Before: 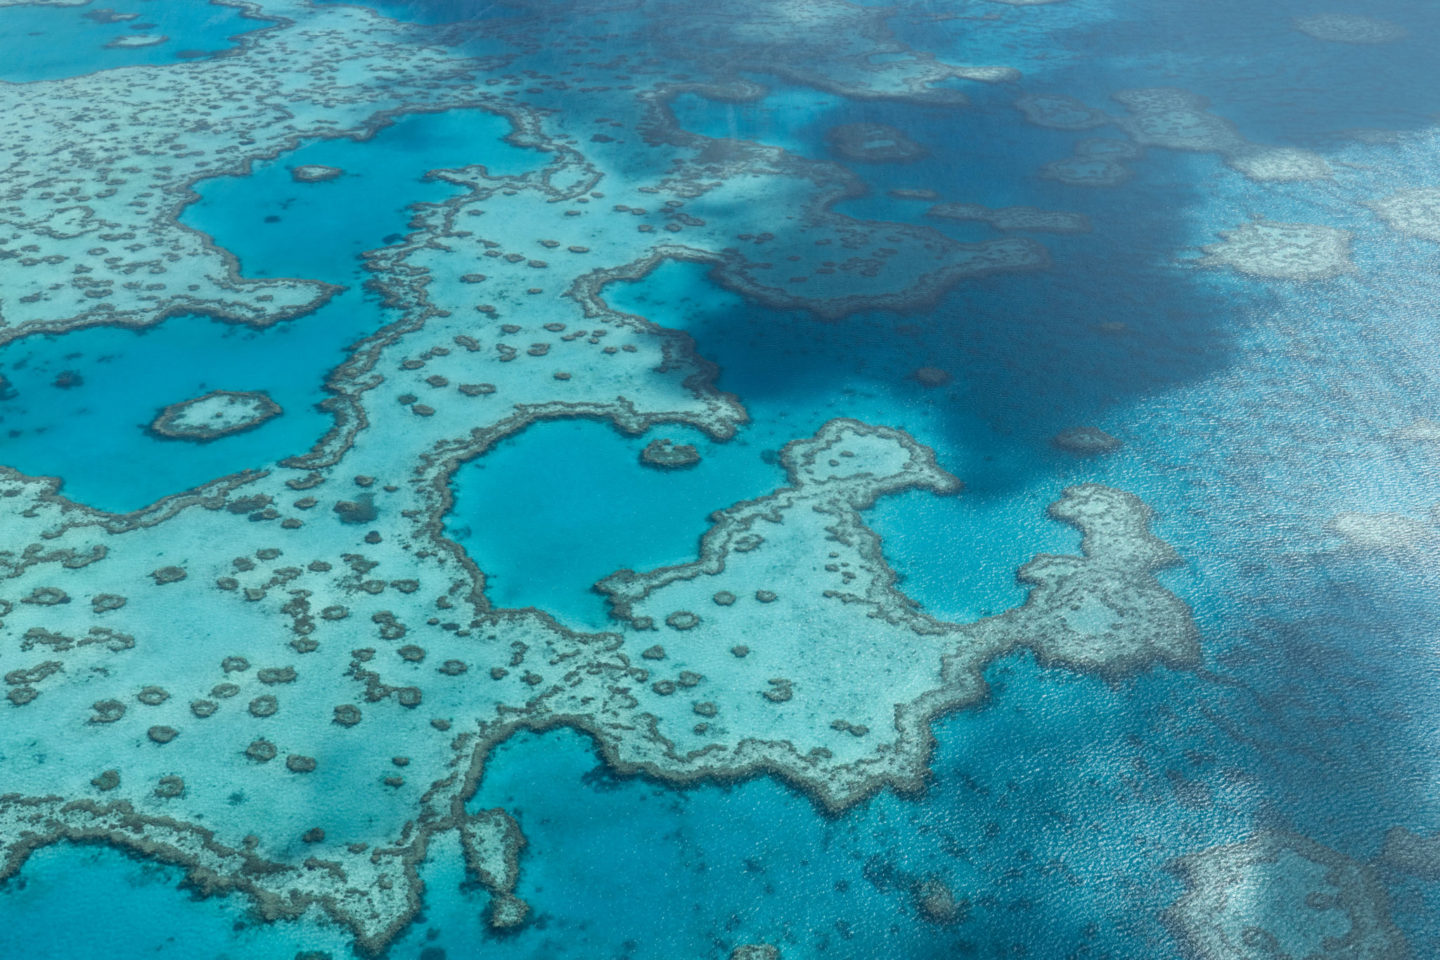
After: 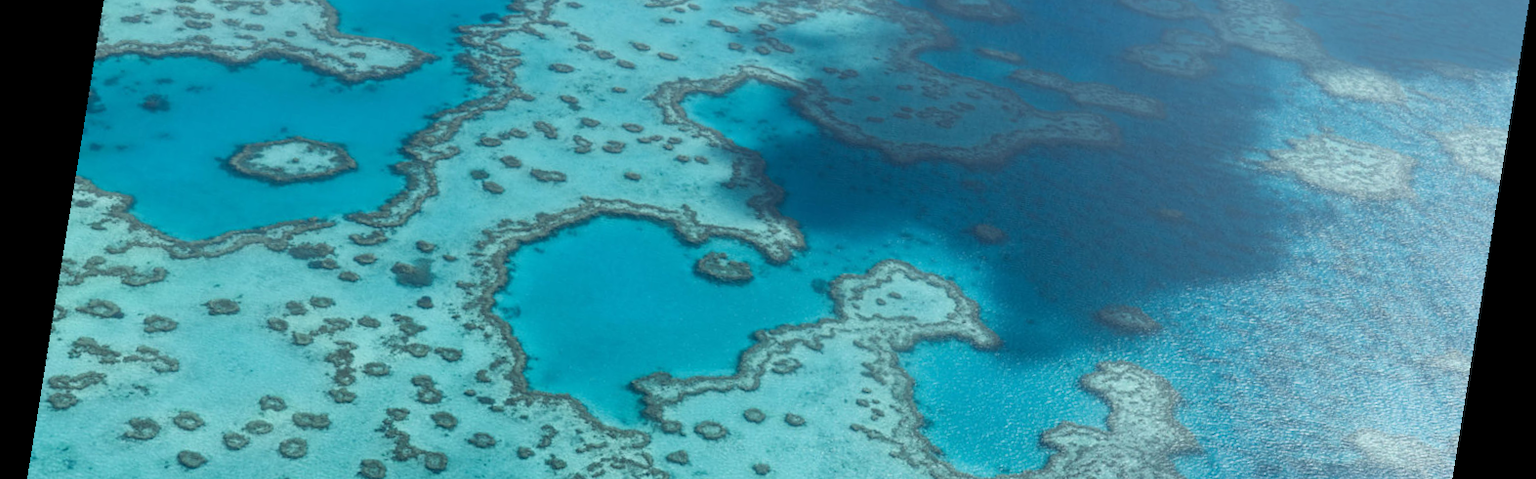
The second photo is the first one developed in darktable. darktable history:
crop and rotate: top 23.84%, bottom 34.294%
rotate and perspective: rotation 9.12°, automatic cropping off
